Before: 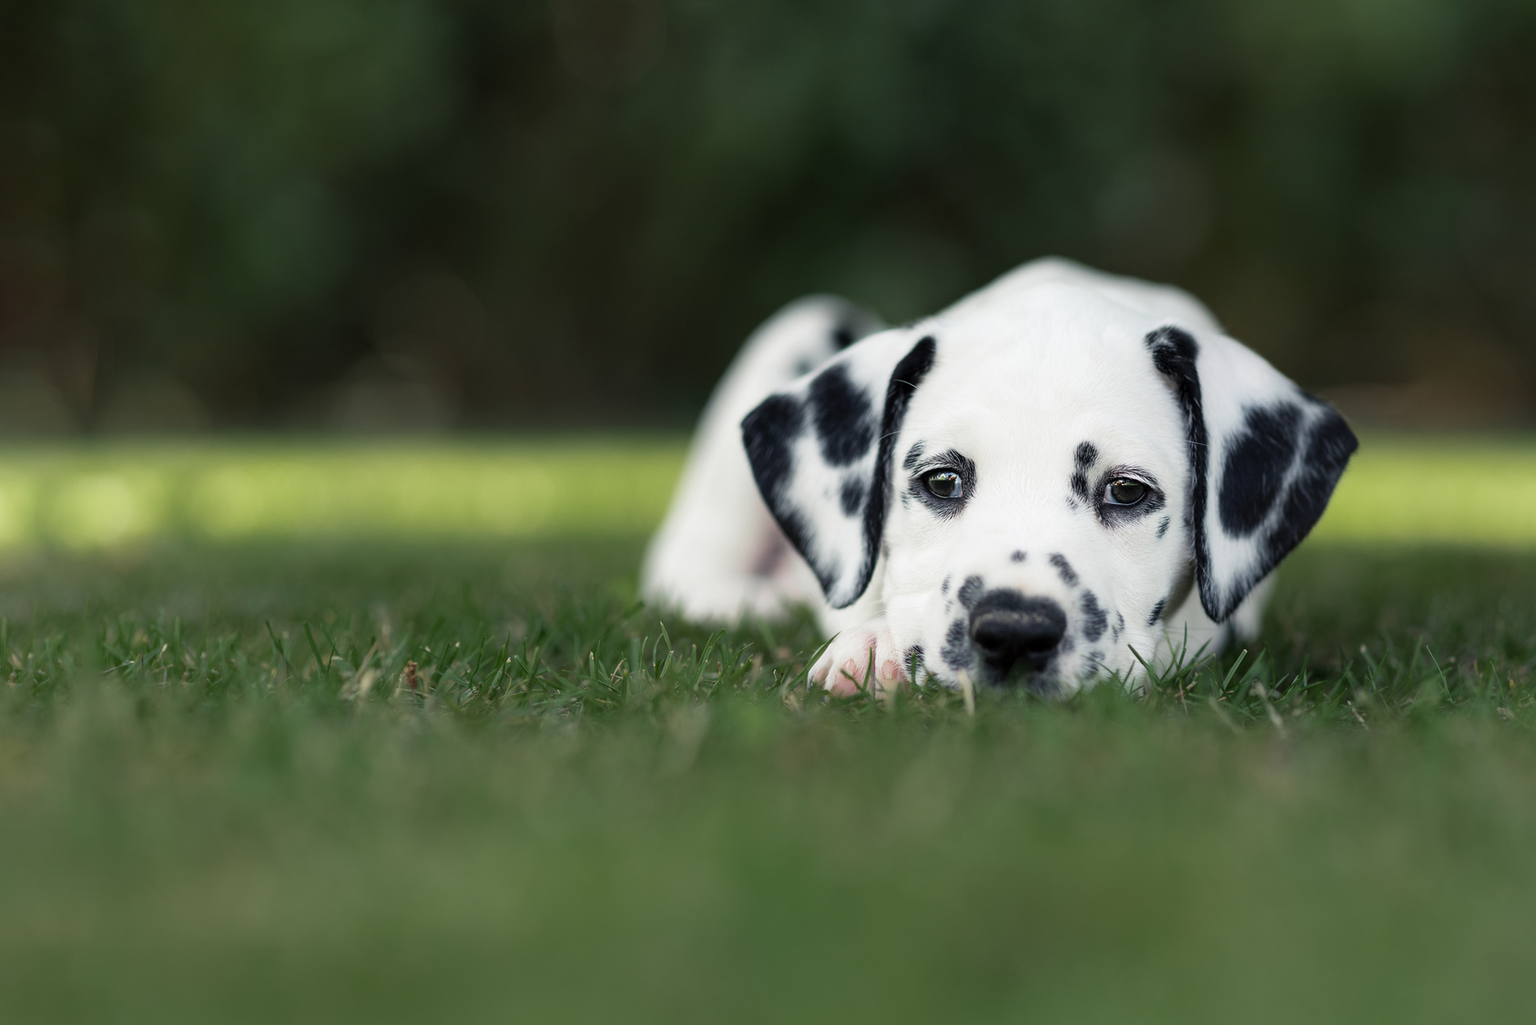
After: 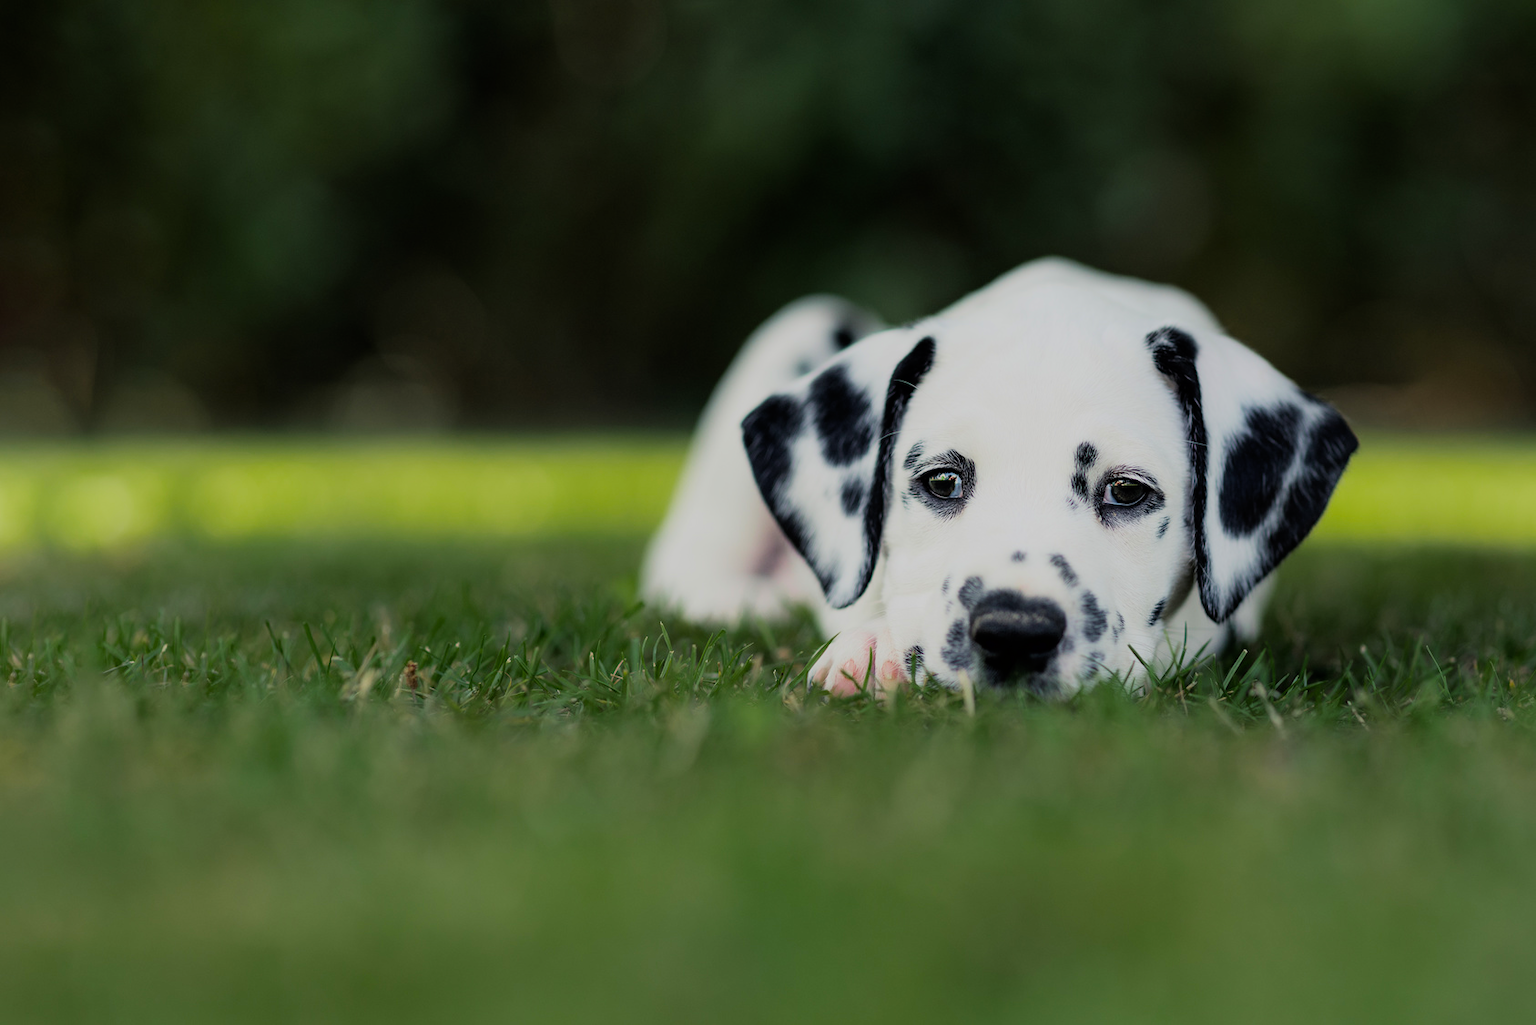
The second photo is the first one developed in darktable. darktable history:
color balance rgb: perceptual saturation grading › global saturation 20%, global vibrance 20%
filmic rgb: black relative exposure -7.48 EV, white relative exposure 4.83 EV, hardness 3.4, color science v6 (2022)
tone equalizer: -7 EV 0.13 EV, smoothing diameter 25%, edges refinement/feathering 10, preserve details guided filter
